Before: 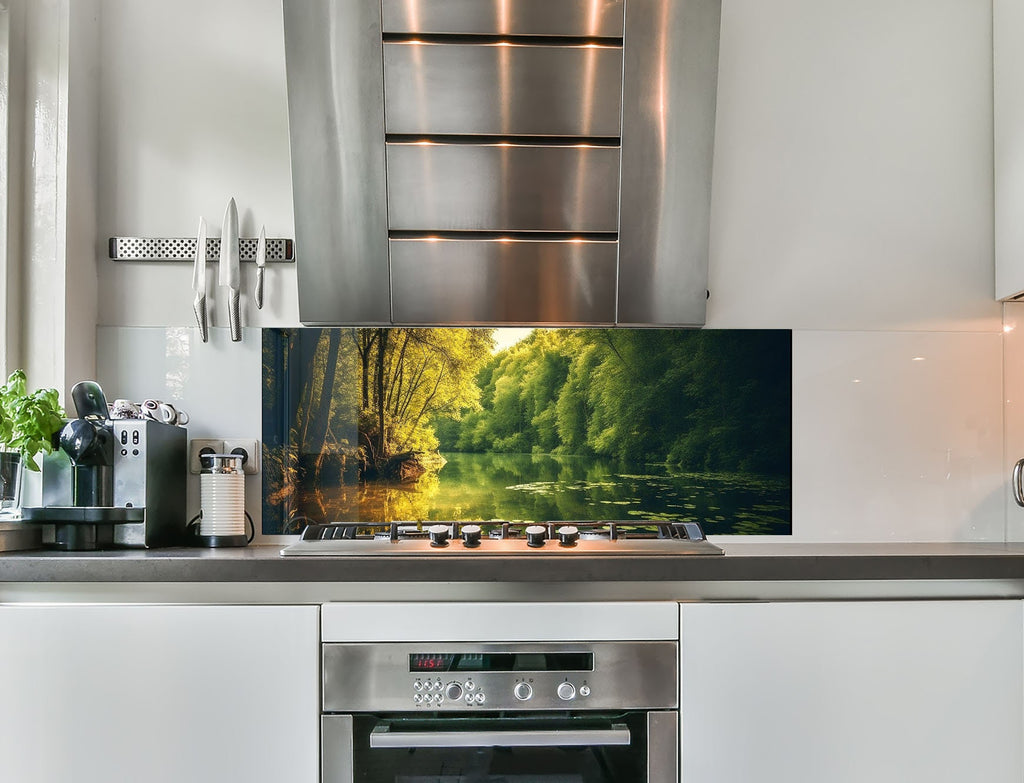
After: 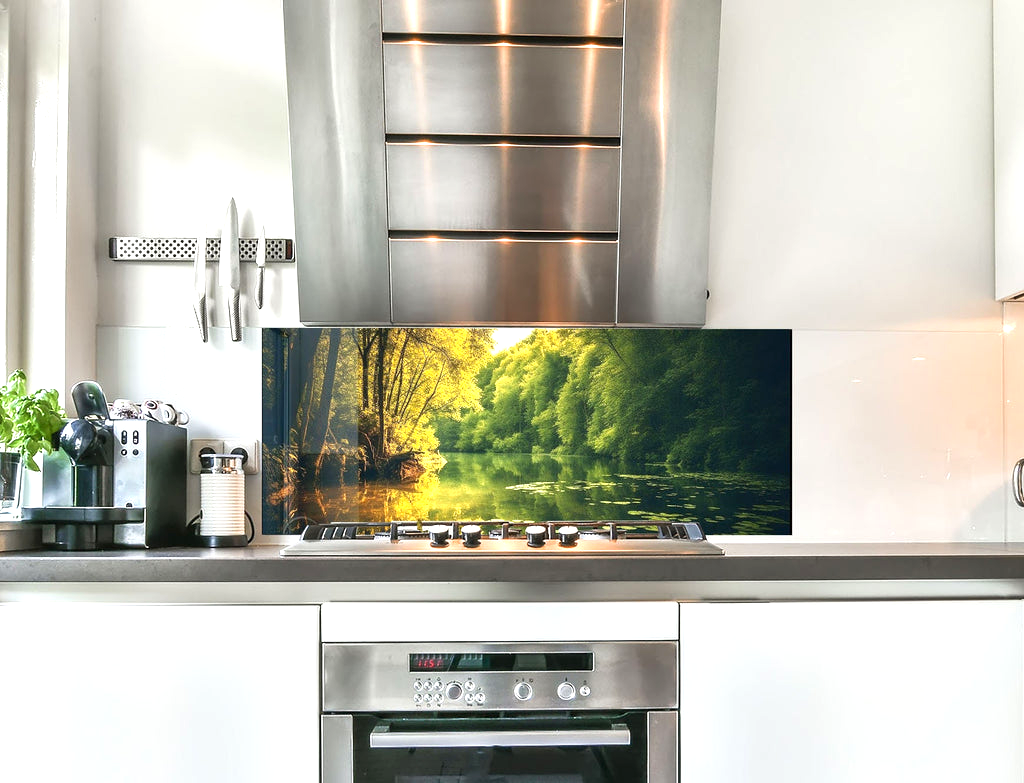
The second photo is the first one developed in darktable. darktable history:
exposure: exposure 0.78 EV, compensate highlight preservation false
